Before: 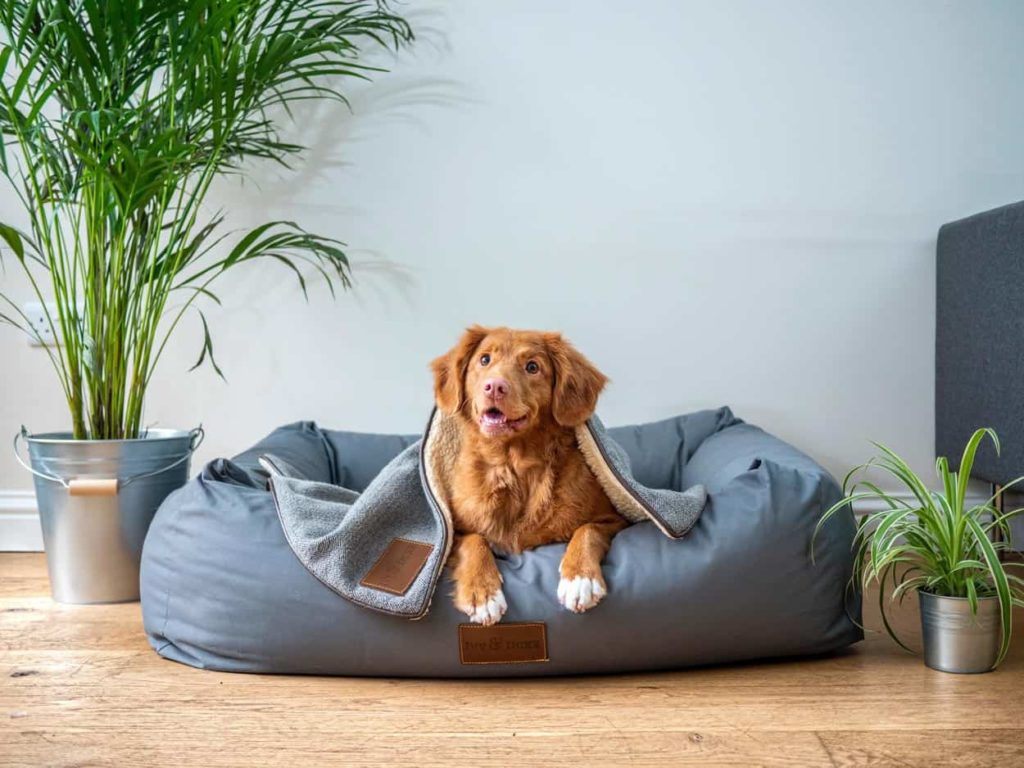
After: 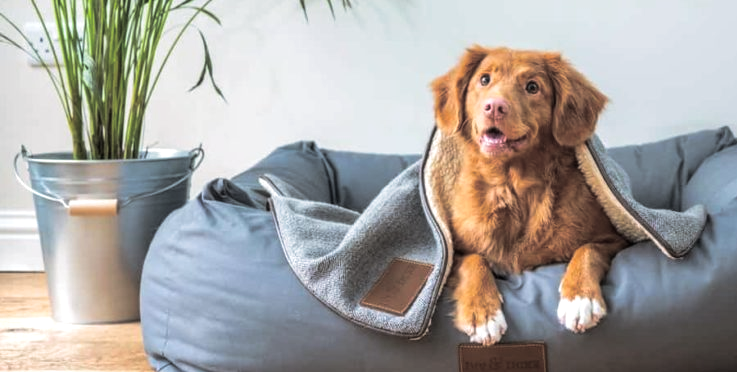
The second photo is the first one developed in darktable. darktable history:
split-toning: shadows › hue 36°, shadows › saturation 0.05, highlights › hue 10.8°, highlights › saturation 0.15, compress 40%
crop: top 36.498%, right 27.964%, bottom 14.995%
levels: levels [0, 0.474, 0.947]
